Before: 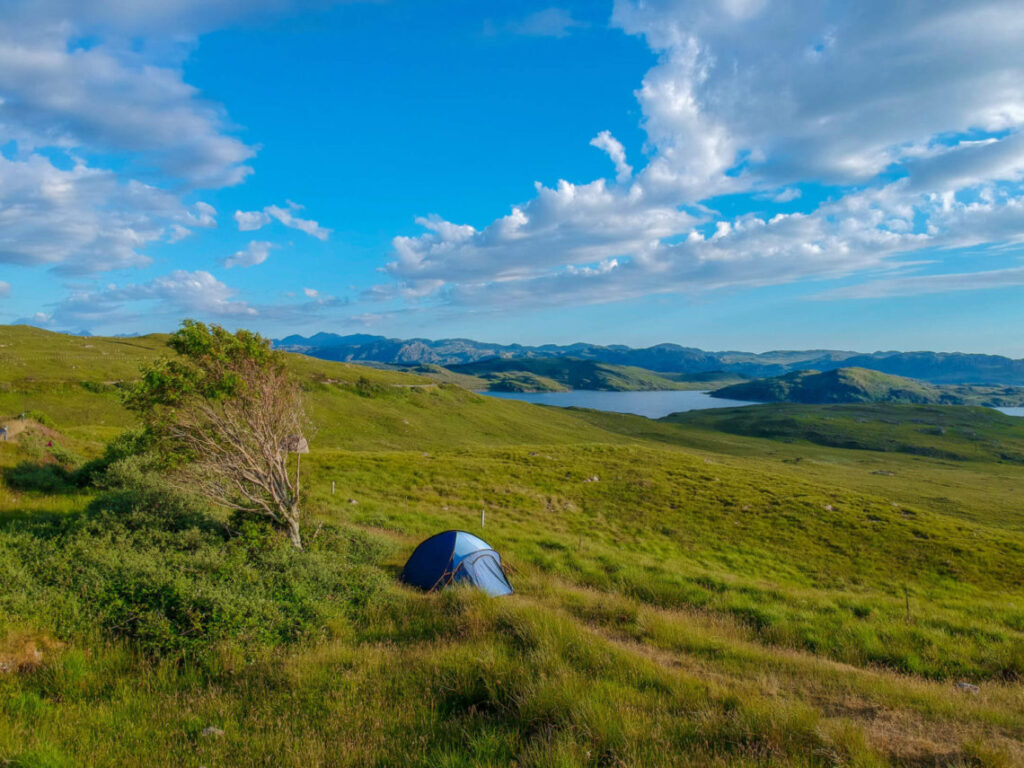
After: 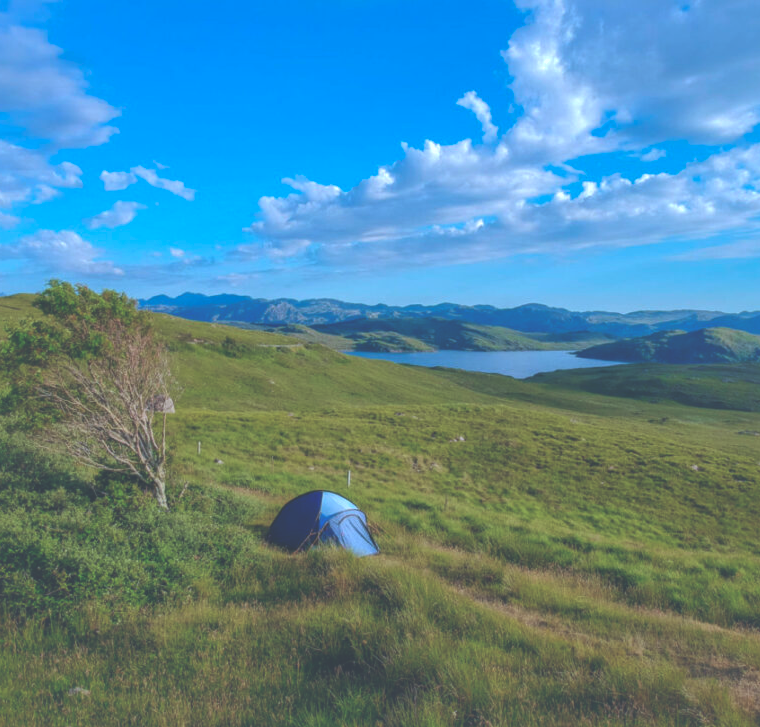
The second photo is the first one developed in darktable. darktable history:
exposure: black level correction -0.041, exposure 0.064 EV, compensate highlight preservation false
levels: levels [0.016, 0.492, 0.969]
shadows and highlights: on, module defaults
crop and rotate: left 13.15%, top 5.251%, right 12.609%
color calibration: x 0.38, y 0.39, temperature 4086.04 K
